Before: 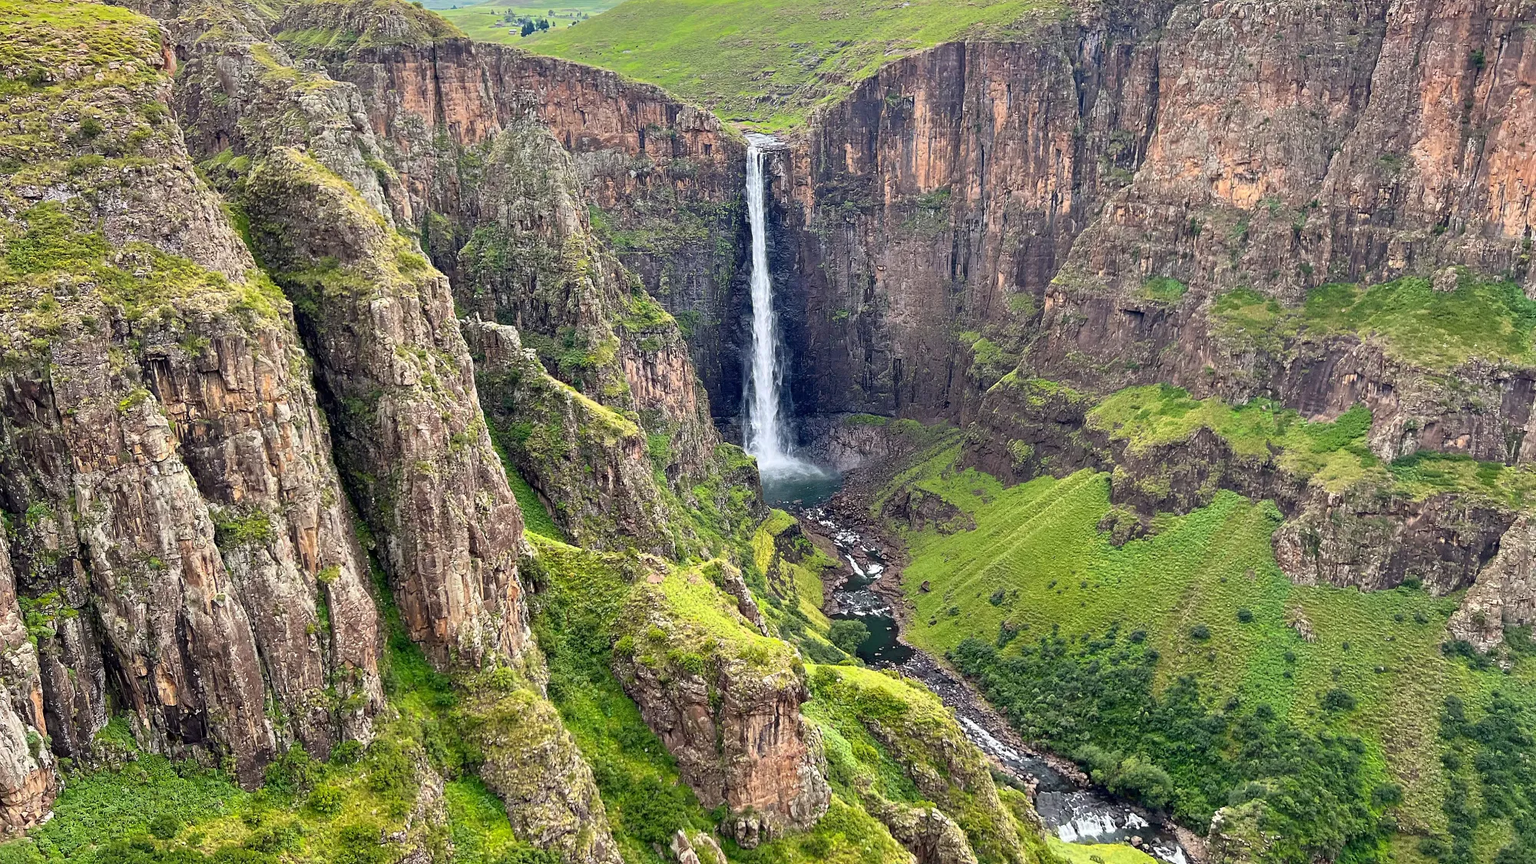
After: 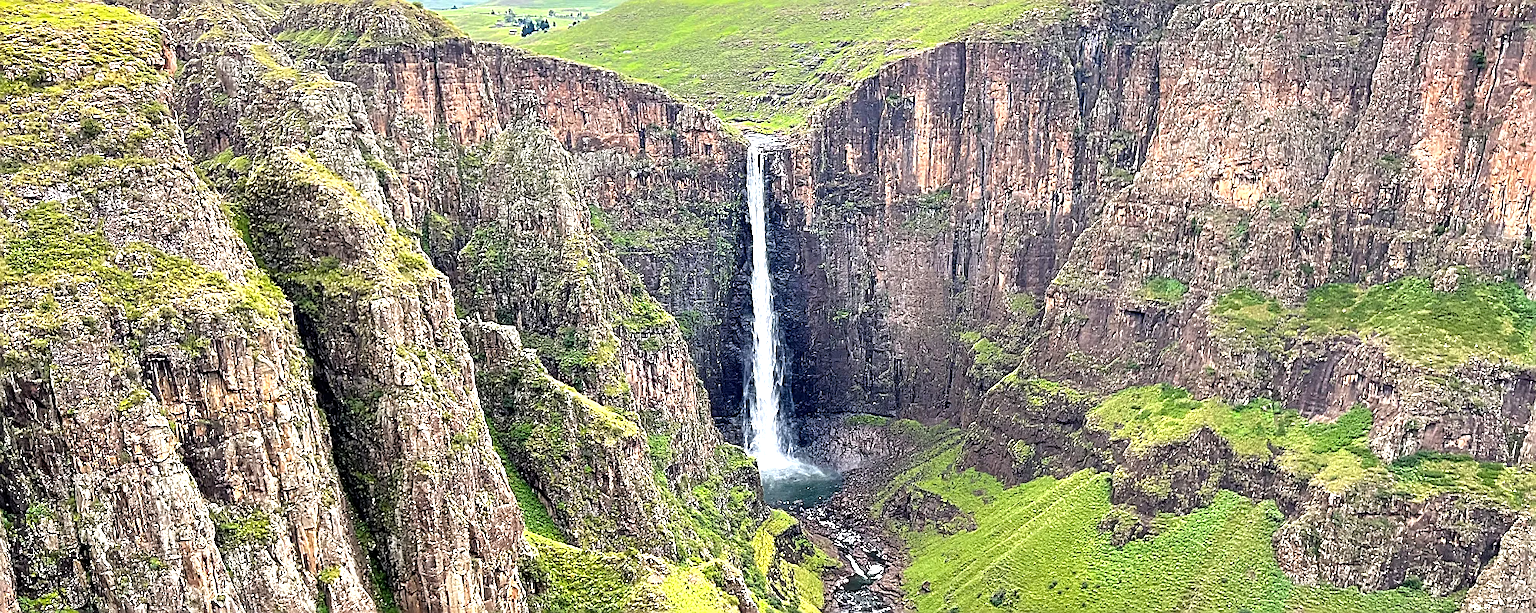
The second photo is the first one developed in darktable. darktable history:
sharpen: amount 0.896
tone equalizer: -8 EV -0.723 EV, -7 EV -0.667 EV, -6 EV -0.587 EV, -5 EV -0.382 EV, -3 EV 0.404 EV, -2 EV 0.6 EV, -1 EV 0.689 EV, +0 EV 0.728 EV
crop: right 0%, bottom 29.026%
